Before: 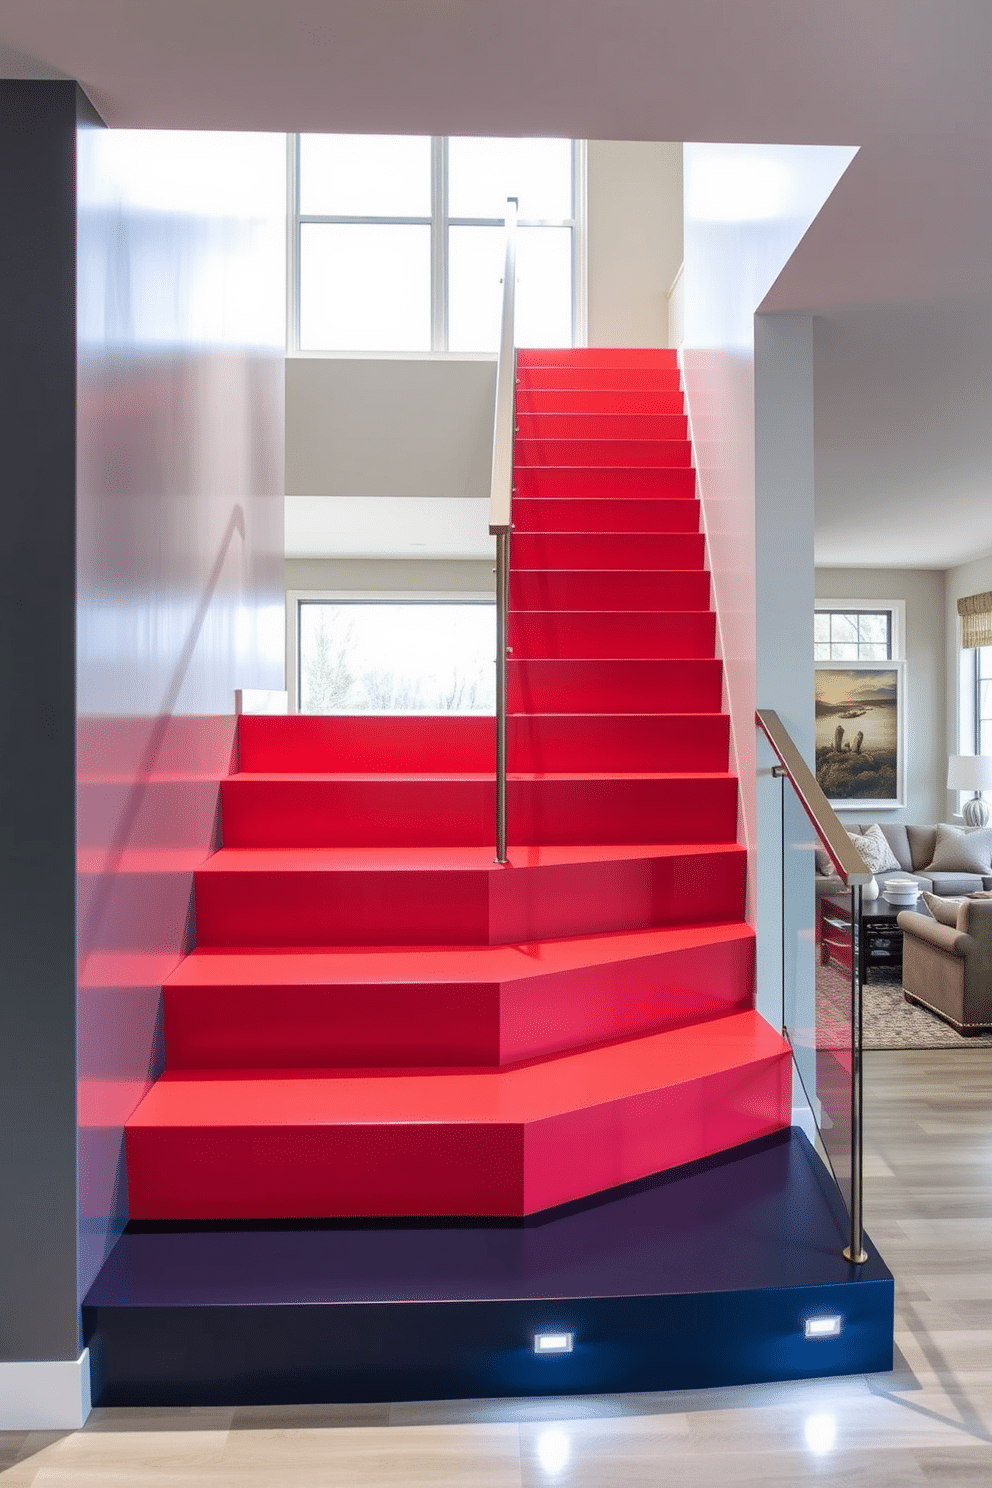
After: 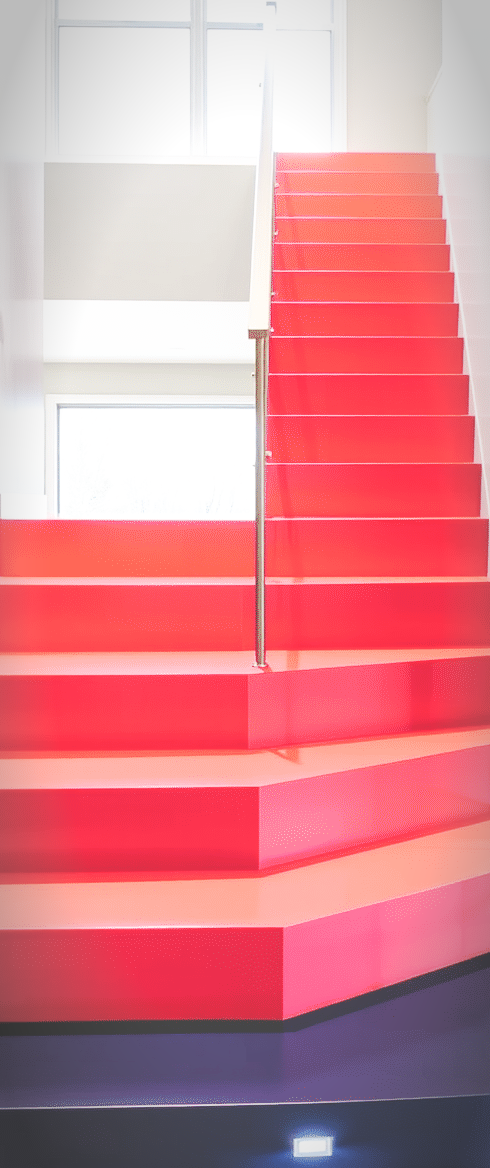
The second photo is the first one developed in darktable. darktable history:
crop and rotate: angle 0.02°, left 24.353%, top 13.219%, right 26.156%, bottom 8.224%
vignetting: automatic ratio true
tone curve: curves: ch0 [(0, 0) (0.003, 0.298) (0.011, 0.298) (0.025, 0.298) (0.044, 0.3) (0.069, 0.302) (0.1, 0.312) (0.136, 0.329) (0.177, 0.354) (0.224, 0.376) (0.277, 0.408) (0.335, 0.453) (0.399, 0.503) (0.468, 0.562) (0.543, 0.623) (0.623, 0.686) (0.709, 0.754) (0.801, 0.825) (0.898, 0.873) (1, 1)], preserve colors none
base curve: curves: ch0 [(0, 0.003) (0.001, 0.002) (0.006, 0.004) (0.02, 0.022) (0.048, 0.086) (0.094, 0.234) (0.162, 0.431) (0.258, 0.629) (0.385, 0.8) (0.548, 0.918) (0.751, 0.988) (1, 1)], preserve colors none
